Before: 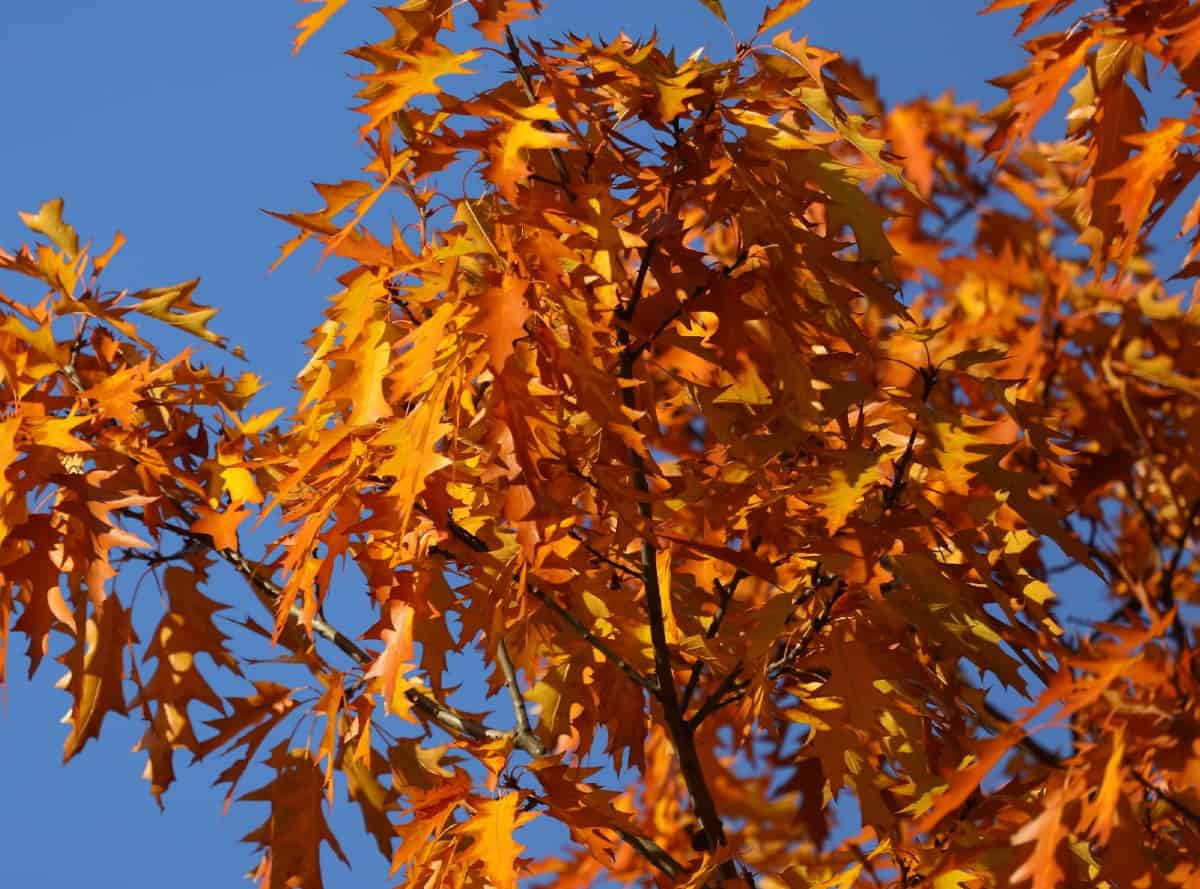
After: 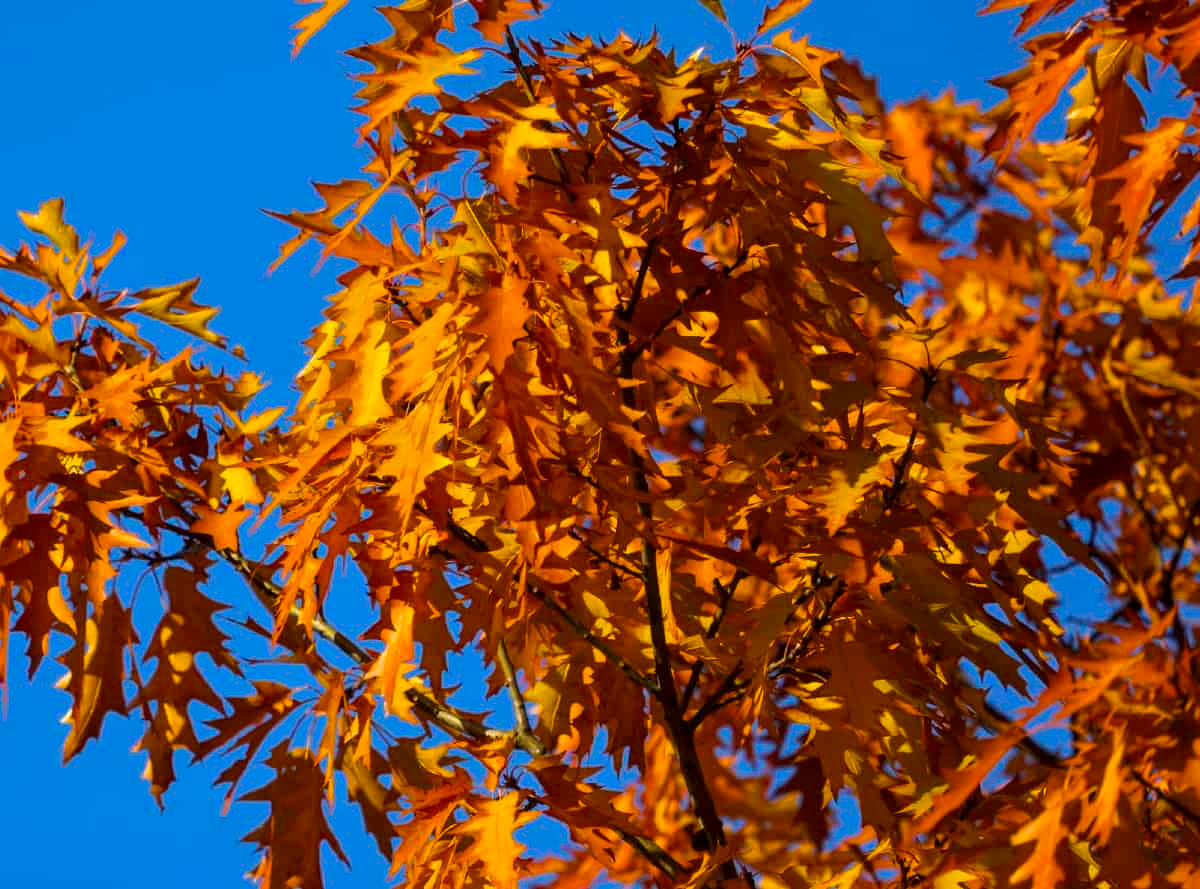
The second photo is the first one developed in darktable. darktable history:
color balance rgb: shadows lift › chroma 2.05%, shadows lift › hue 216.4°, linear chroma grading › shadows -29.372%, linear chroma grading › global chroma 34.907%, perceptual saturation grading › global saturation 30.71%, global vibrance 14.386%
local contrast: on, module defaults
